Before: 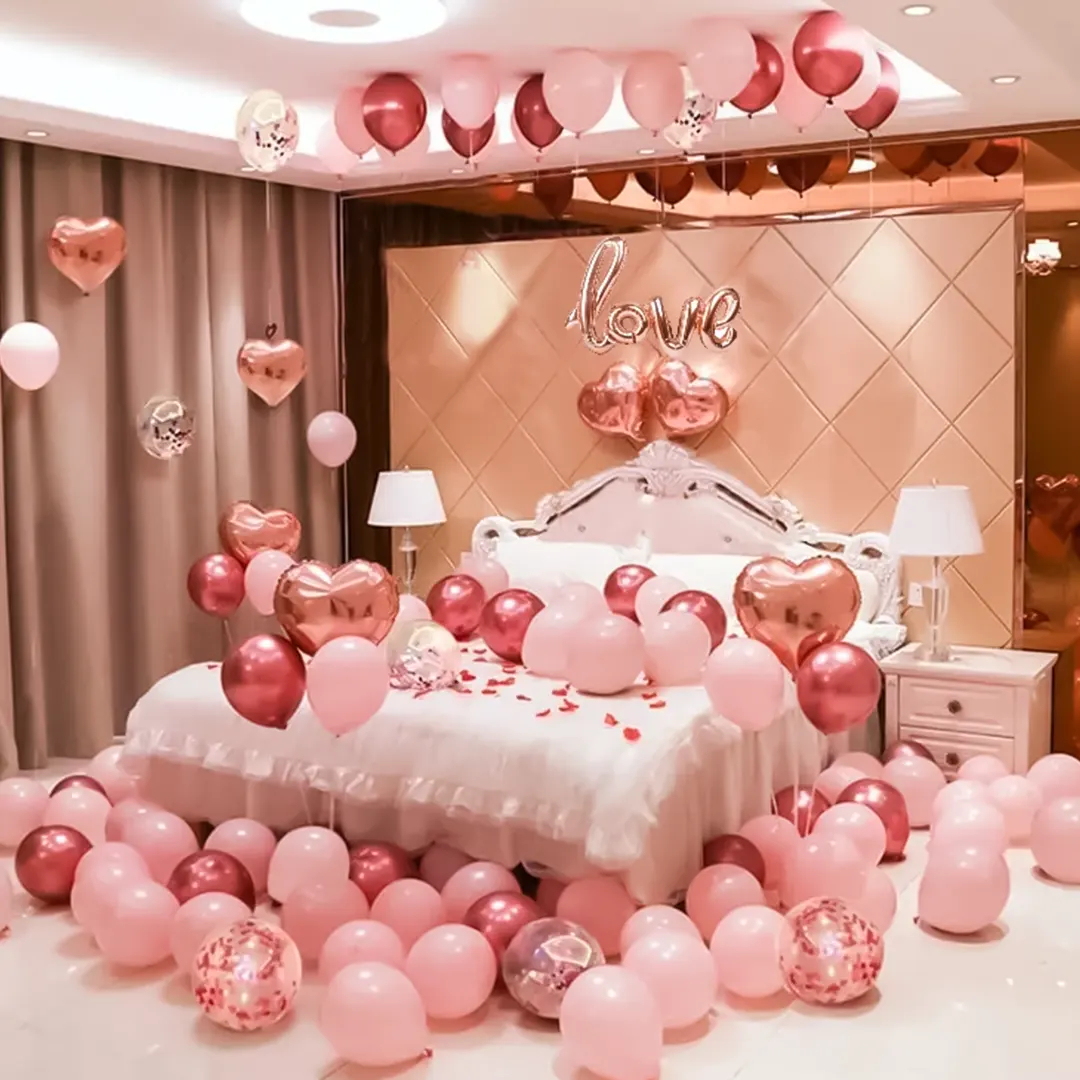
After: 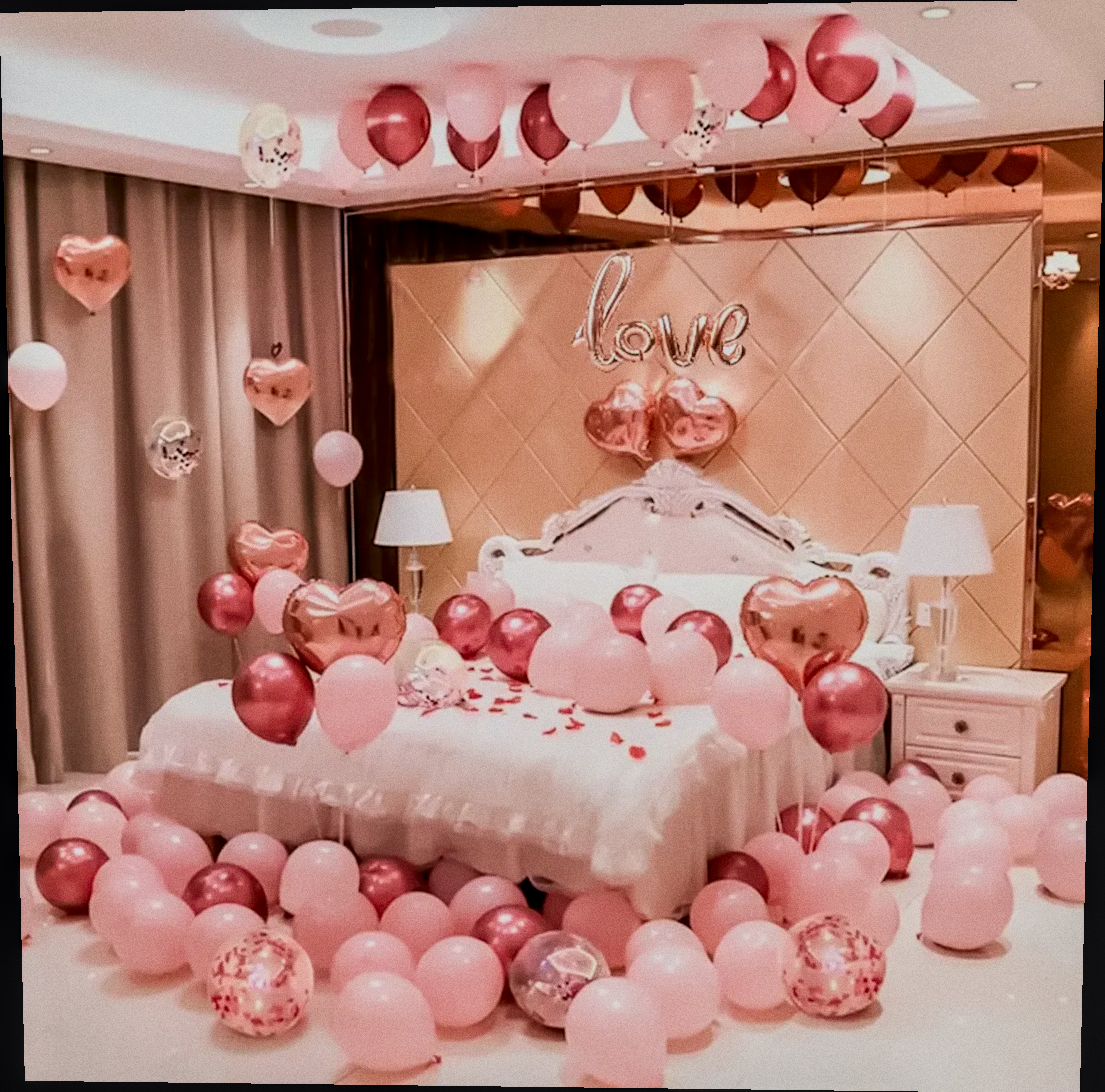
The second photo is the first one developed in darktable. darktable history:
local contrast: on, module defaults
grain: on, module defaults
rotate and perspective: lens shift (vertical) 0.048, lens shift (horizontal) -0.024, automatic cropping off
filmic rgb: black relative exposure -7.65 EV, white relative exposure 4.56 EV, hardness 3.61, color science v6 (2022)
shadows and highlights: shadows -30, highlights 30
contrast brightness saturation: contrast 0.07
